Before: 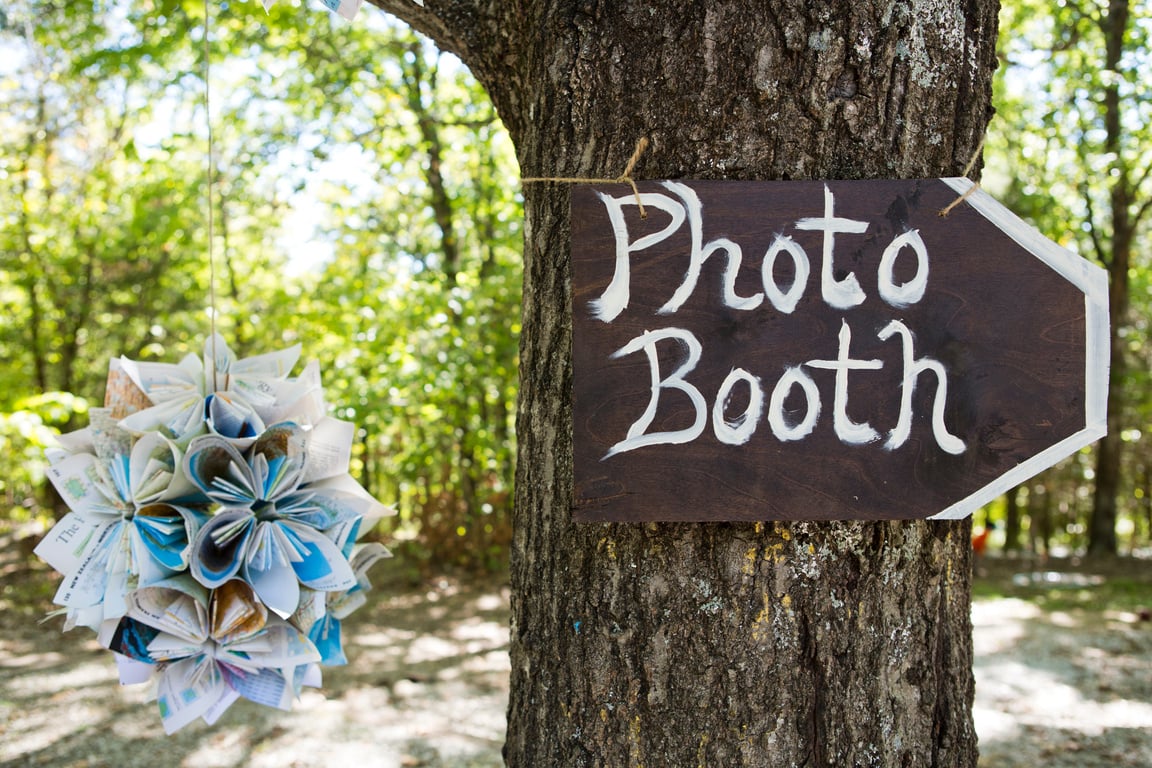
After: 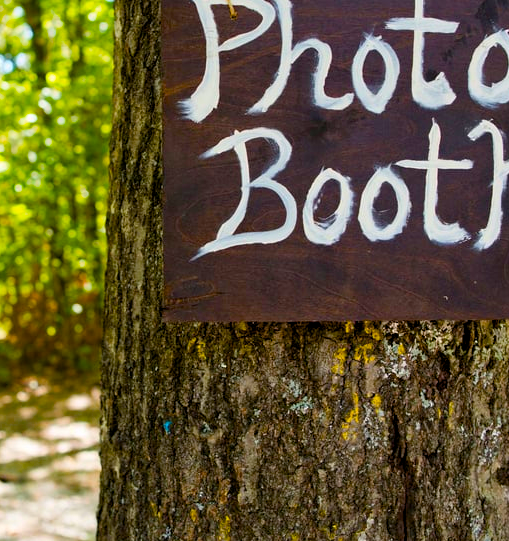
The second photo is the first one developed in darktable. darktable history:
crop: left 35.667%, top 26.091%, right 20.083%, bottom 3.459%
shadows and highlights: shadows 20.87, highlights -37.28, soften with gaussian
color balance rgb: global offset › luminance -0.47%, perceptual saturation grading › global saturation 99.806%
